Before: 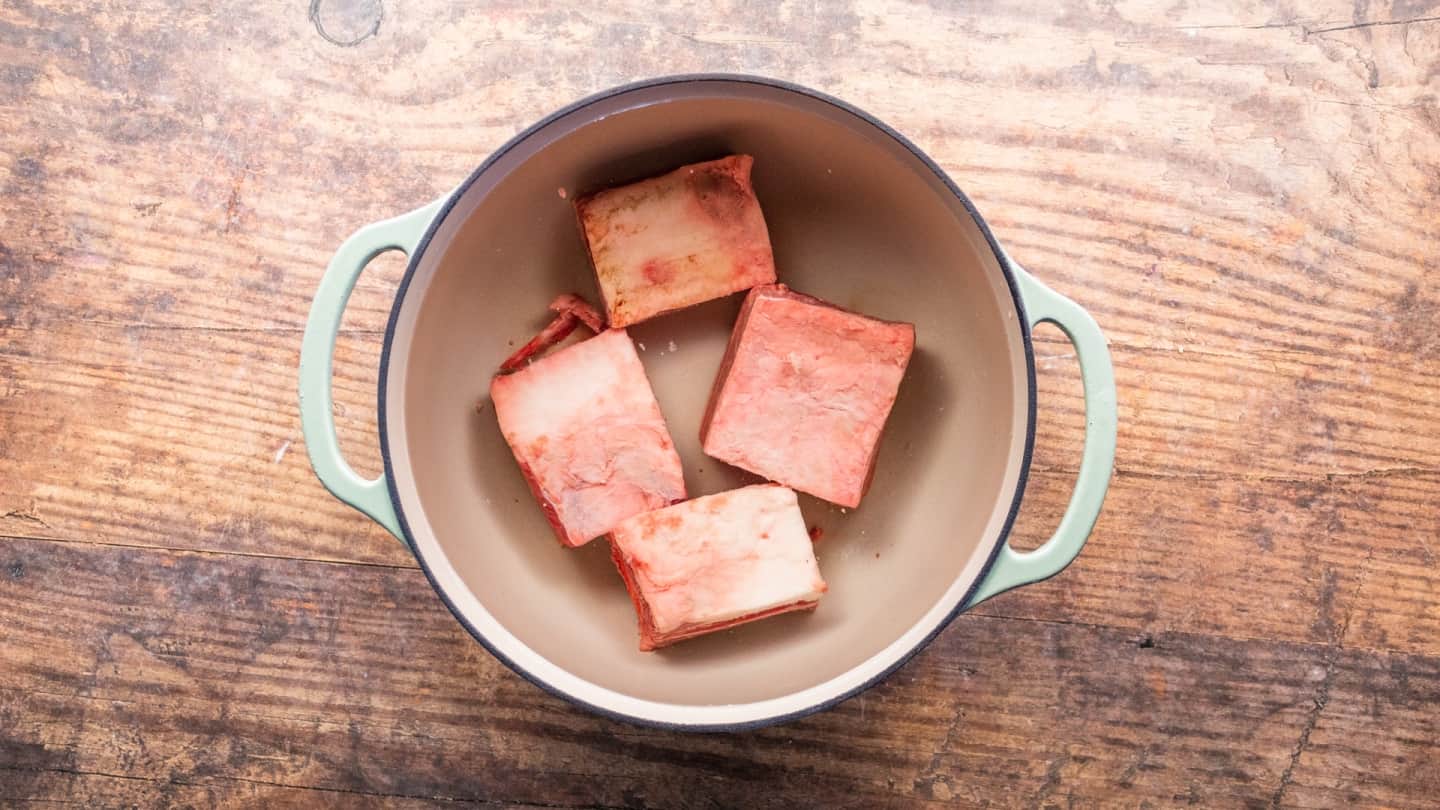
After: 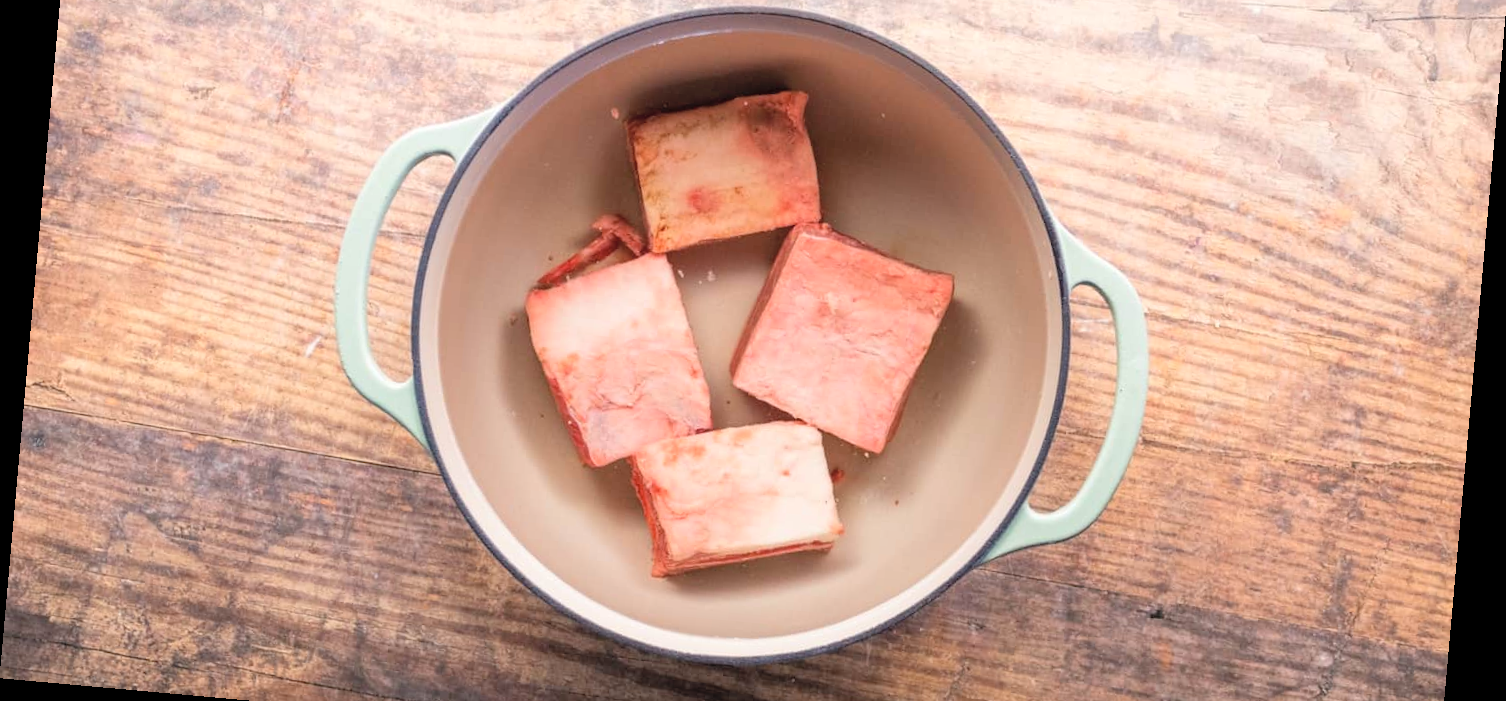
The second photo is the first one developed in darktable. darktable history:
contrast brightness saturation: brightness 0.13
rotate and perspective: rotation 5.12°, automatic cropping off
crop: top 13.819%, bottom 11.169%
